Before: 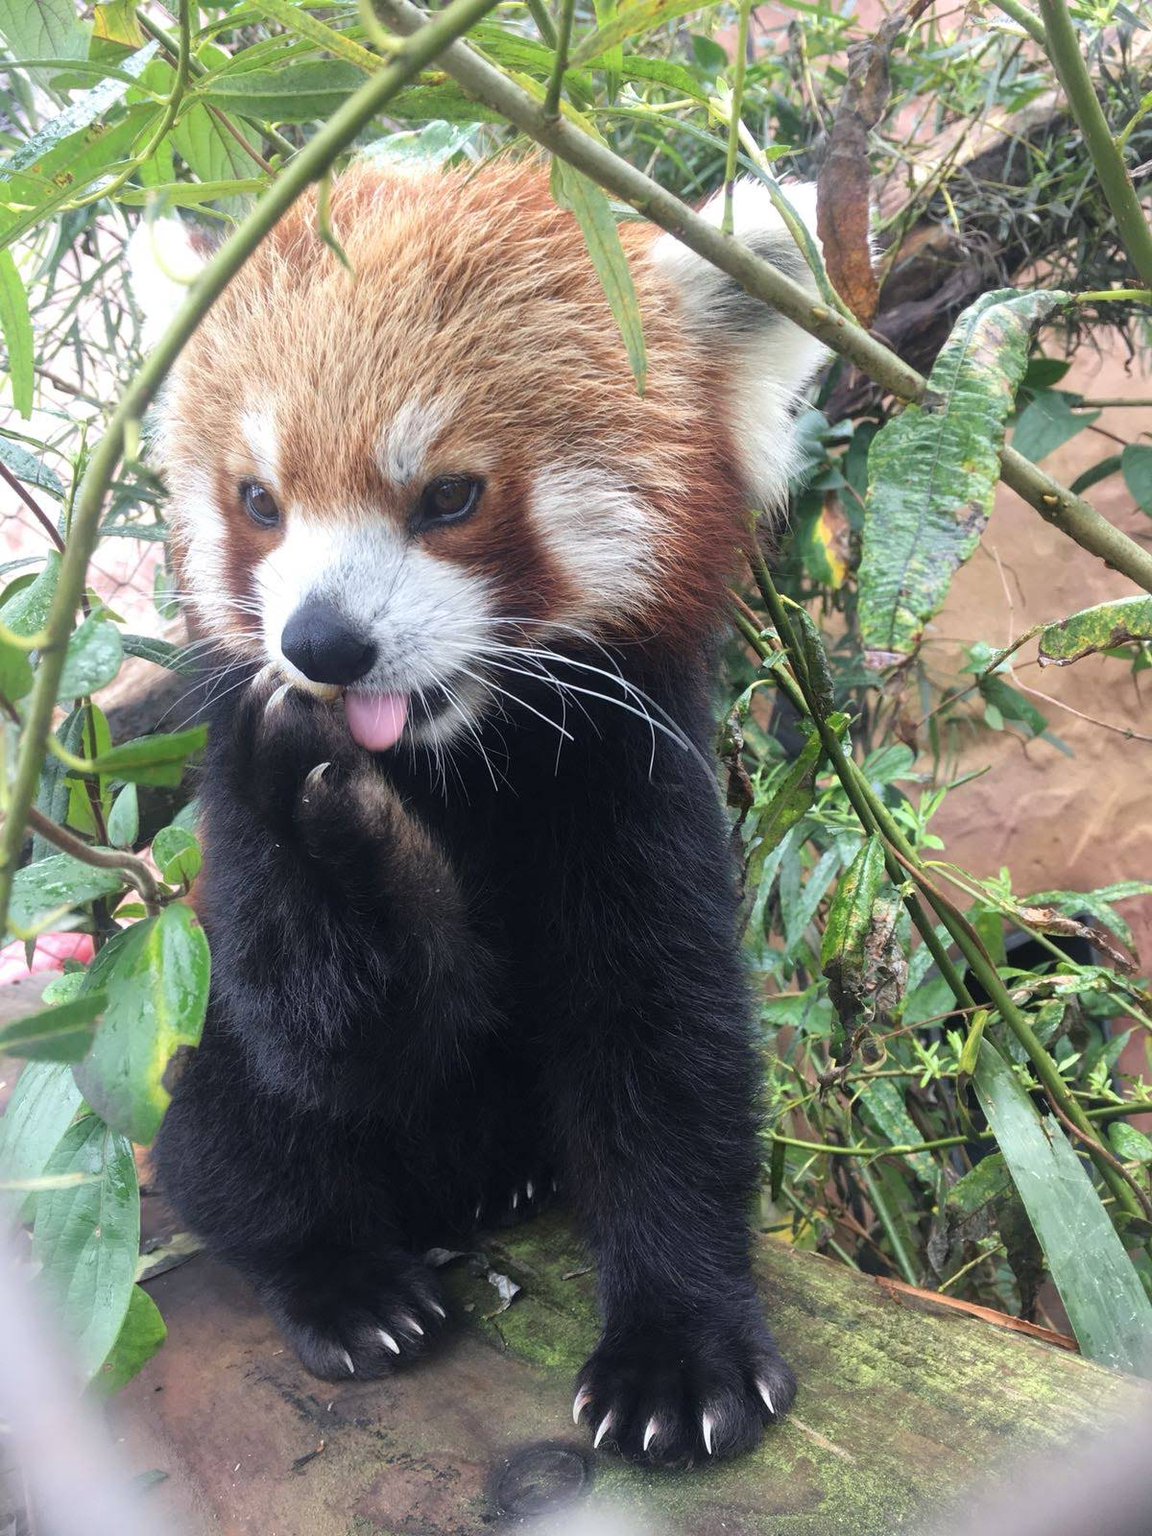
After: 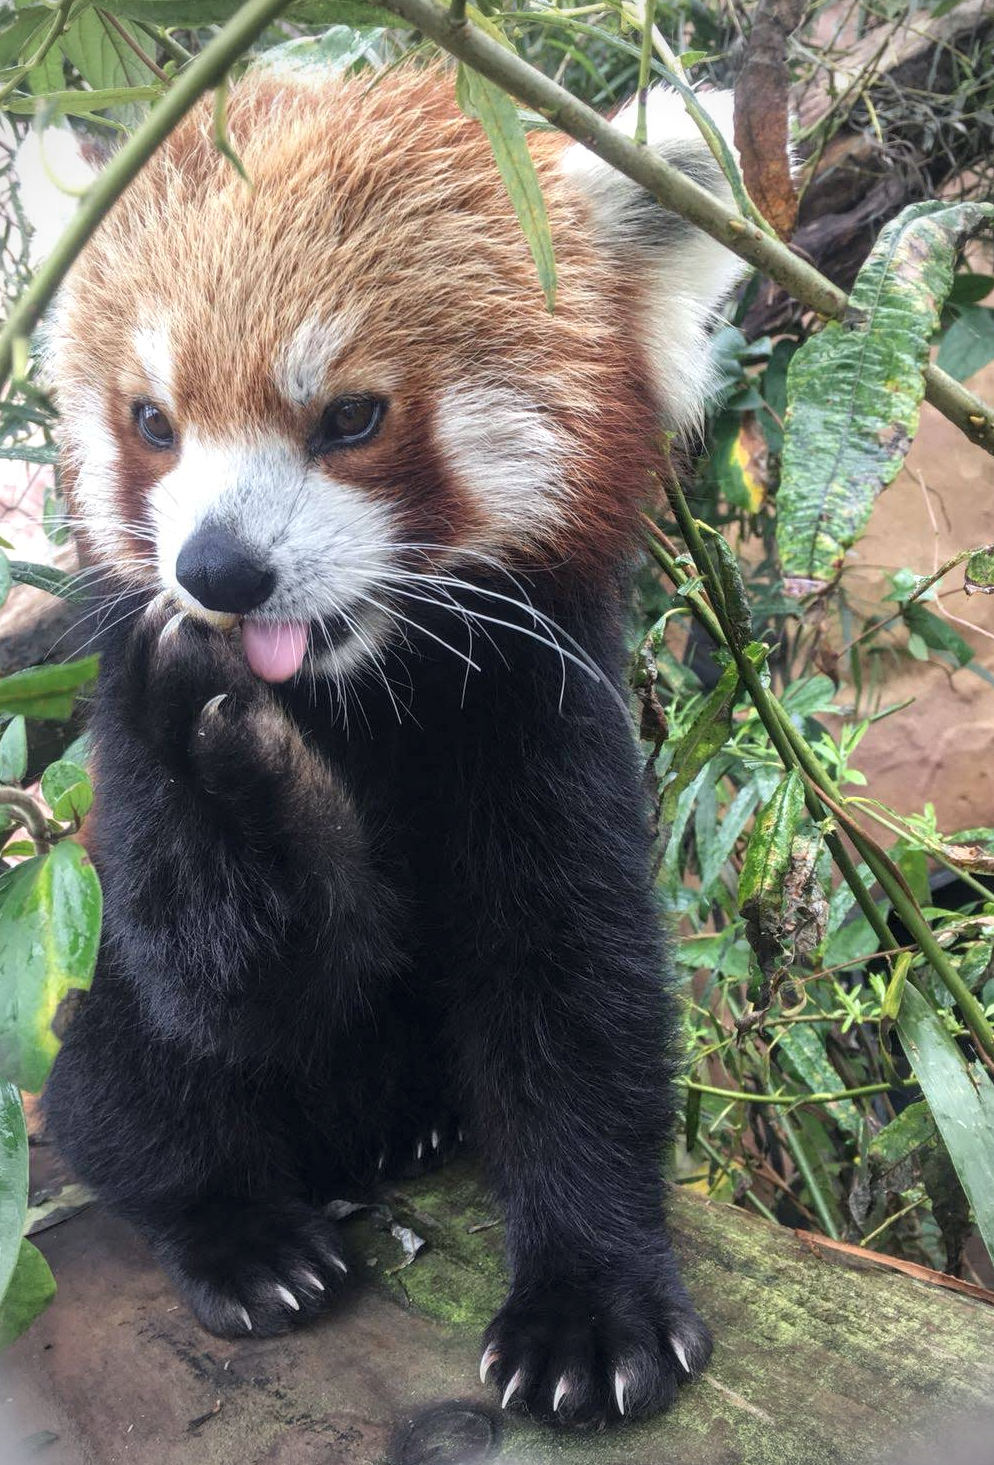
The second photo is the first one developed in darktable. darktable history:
local contrast: on, module defaults
vignetting: unbound false
color balance rgb: on, module defaults
crop: left 9.807%, top 6.259%, right 7.334%, bottom 2.177%
